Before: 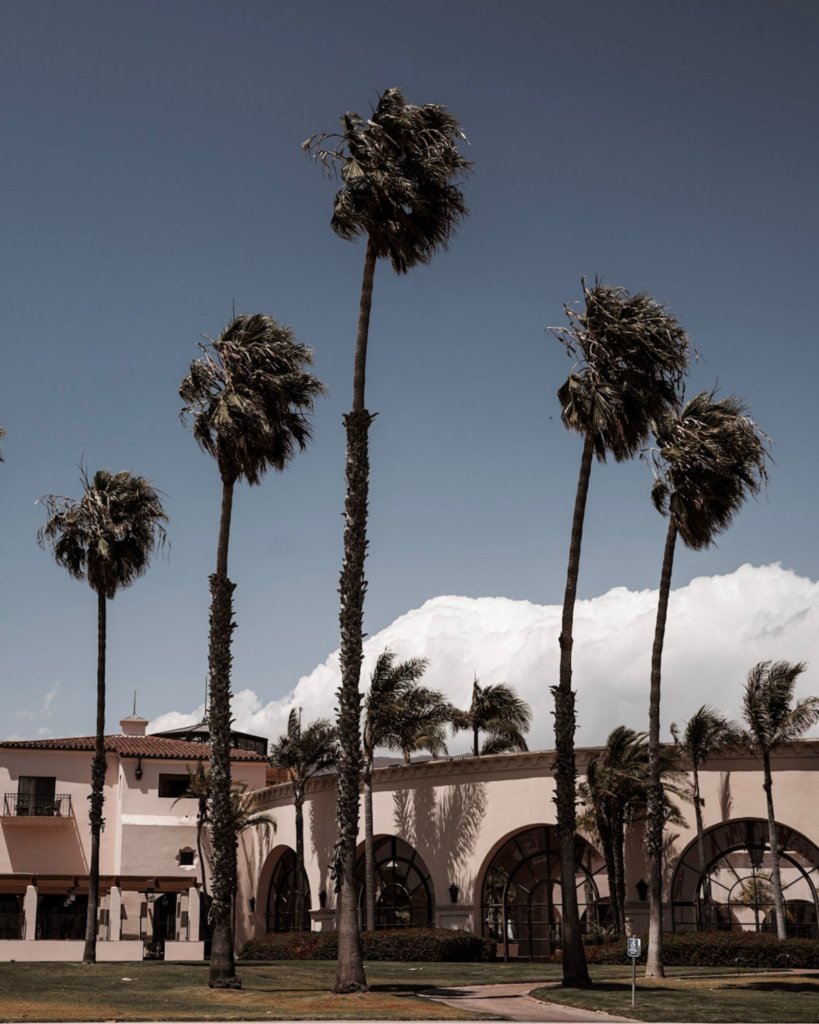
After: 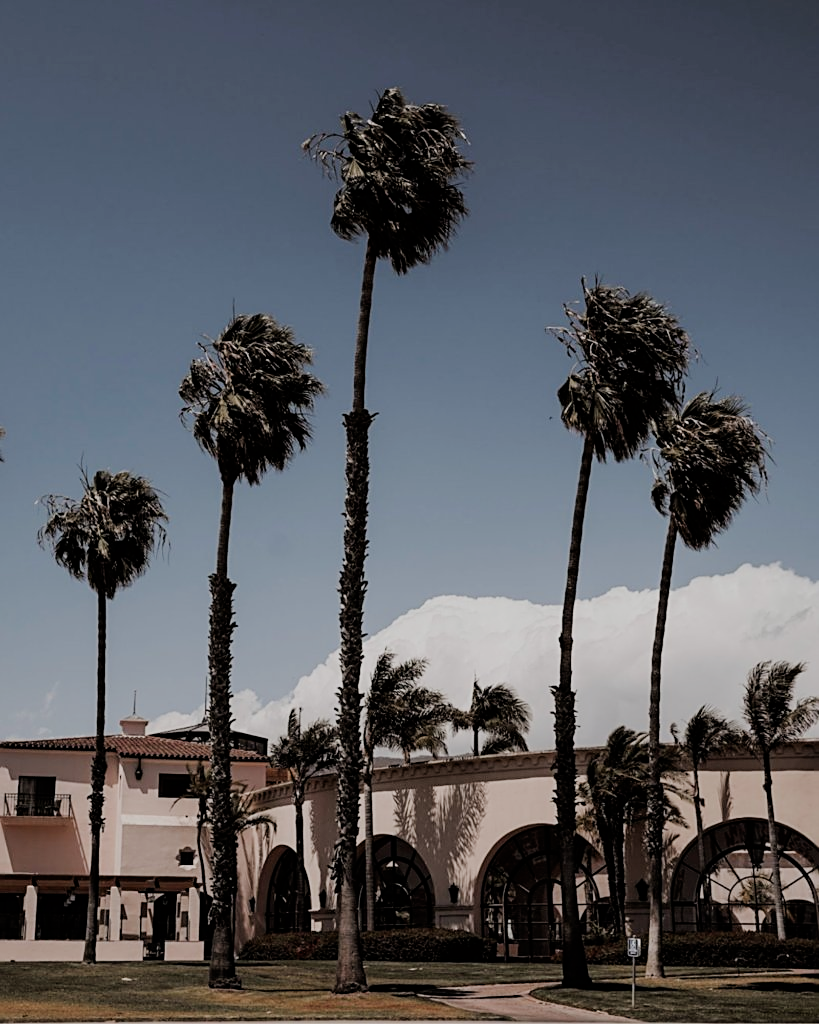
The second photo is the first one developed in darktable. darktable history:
filmic rgb: black relative exposure -7.11 EV, white relative exposure 5.39 EV, hardness 3.02, iterations of high-quality reconstruction 0
sharpen: on, module defaults
